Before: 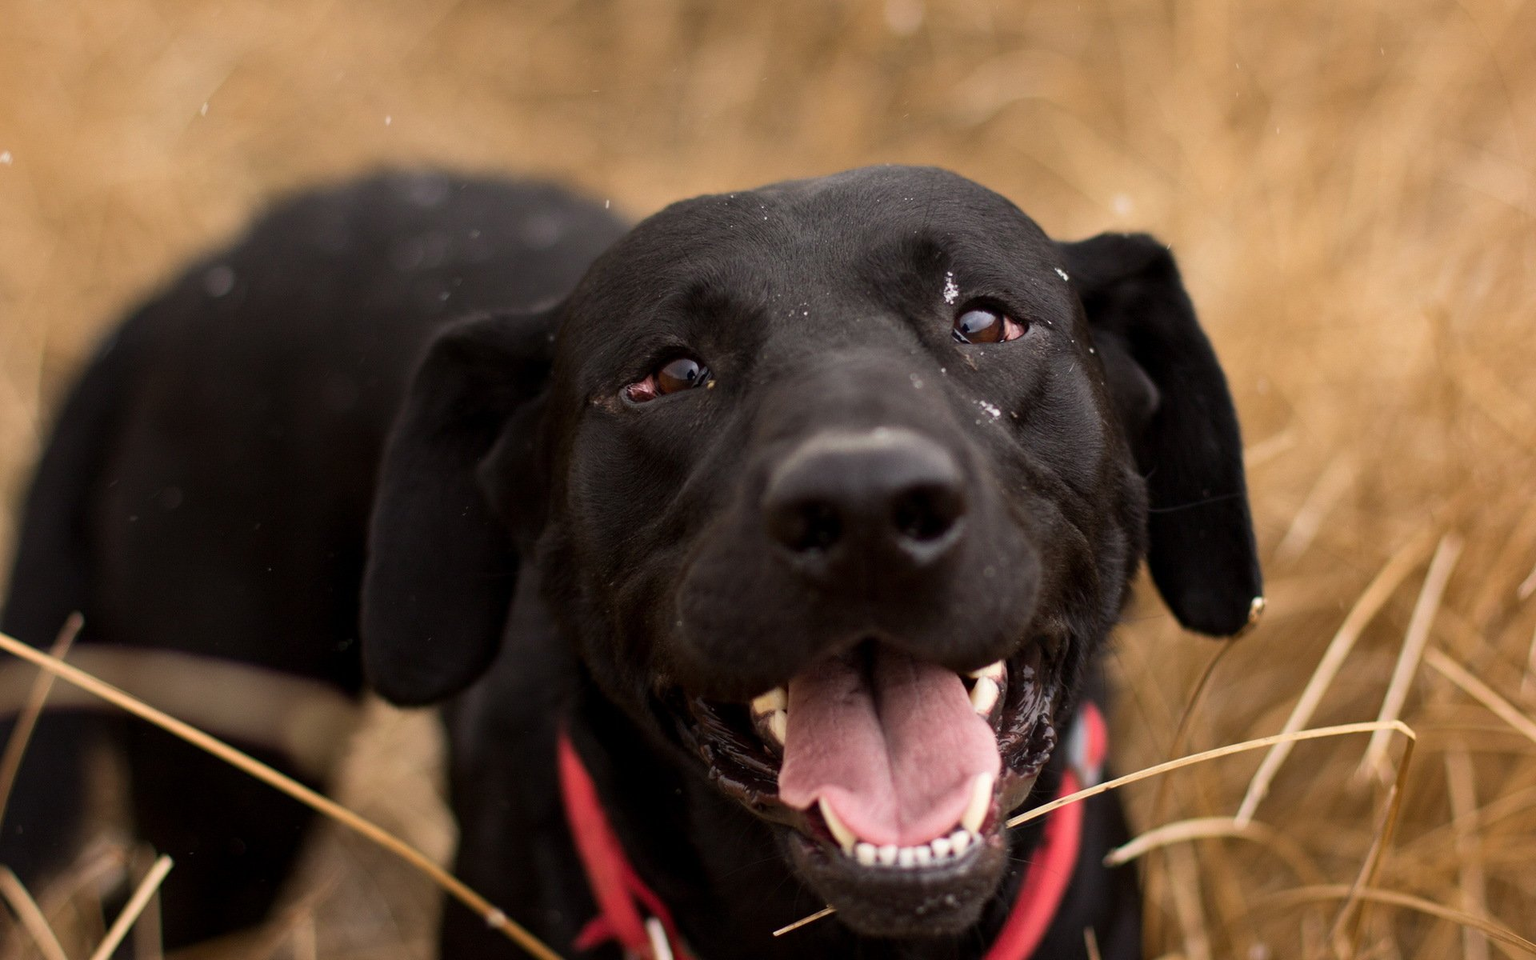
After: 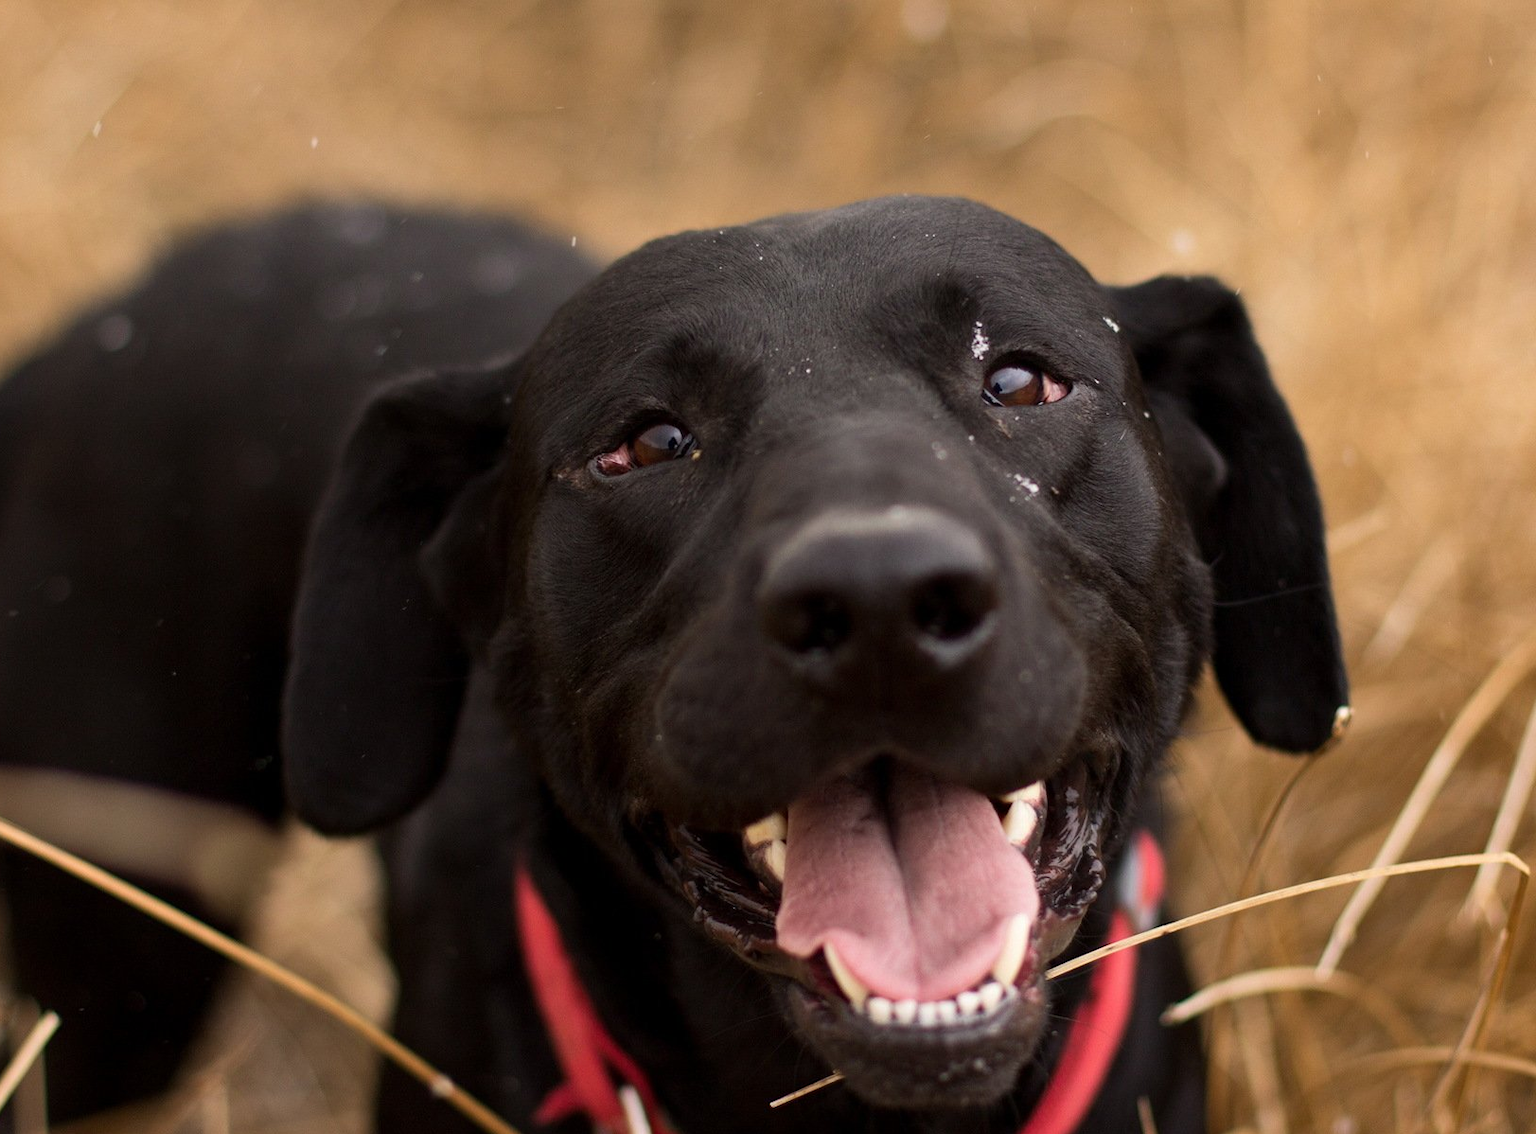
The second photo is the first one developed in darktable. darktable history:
crop: left 7.996%, right 7.461%
